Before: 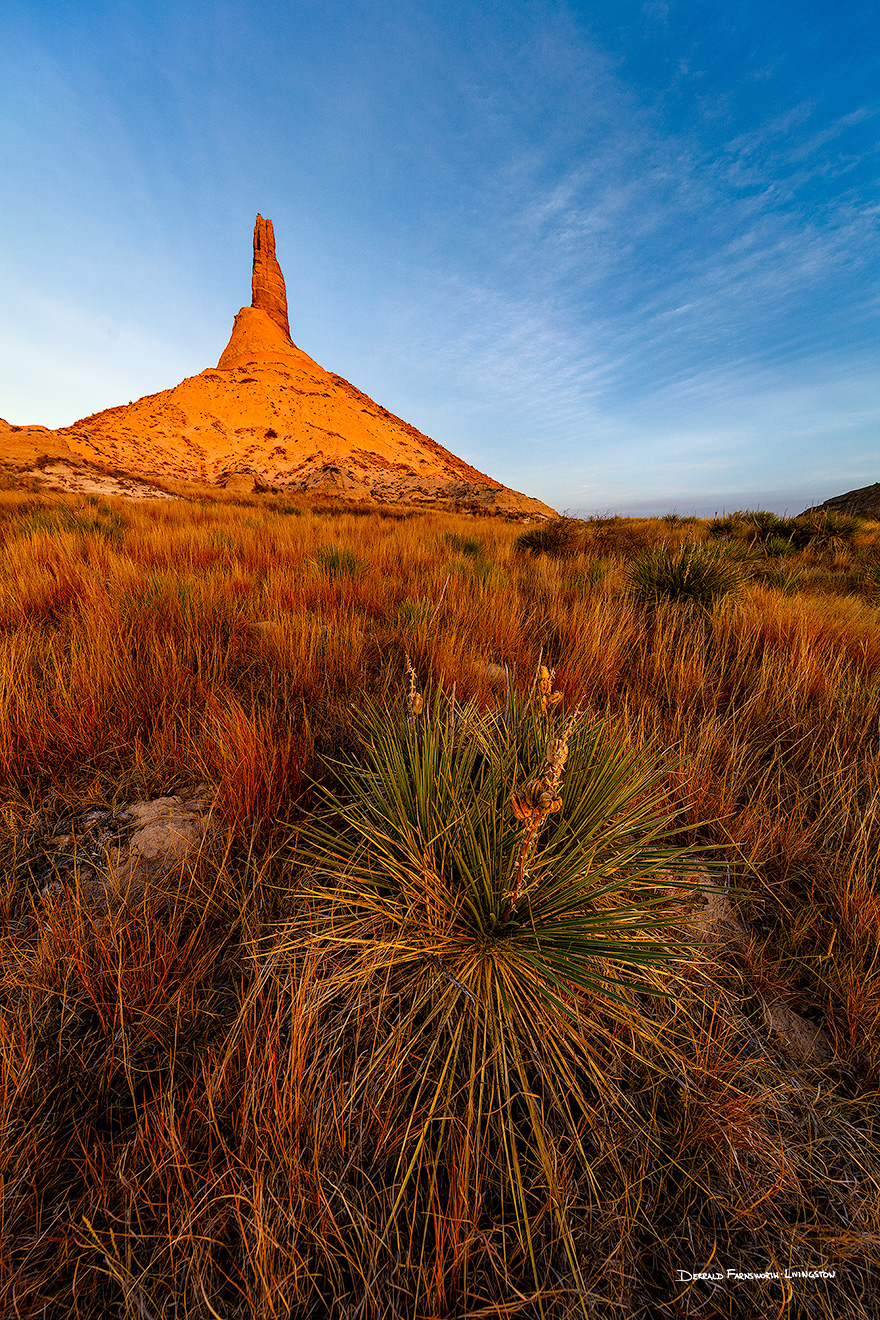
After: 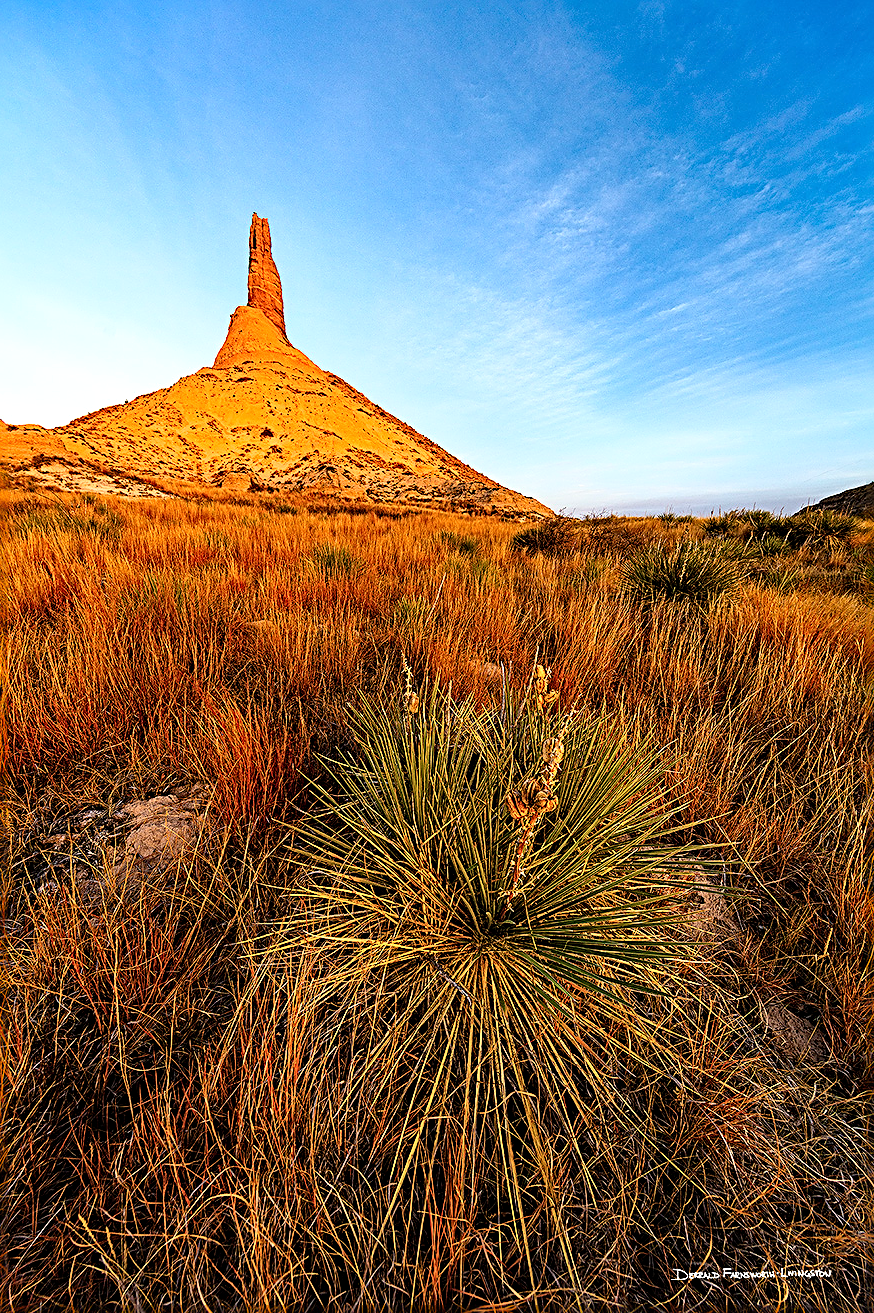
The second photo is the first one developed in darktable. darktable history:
crop and rotate: left 0.577%, top 0.219%, bottom 0.307%
tone equalizer: -8 EV -0.401 EV, -7 EV -0.361 EV, -6 EV -0.307 EV, -5 EV -0.256 EV, -3 EV 0.214 EV, -2 EV 0.319 EV, -1 EV 0.378 EV, +0 EV 0.391 EV
base curve: curves: ch0 [(0, 0) (0.666, 0.806) (1, 1)]
sharpen: radius 2.985, amount 0.764
